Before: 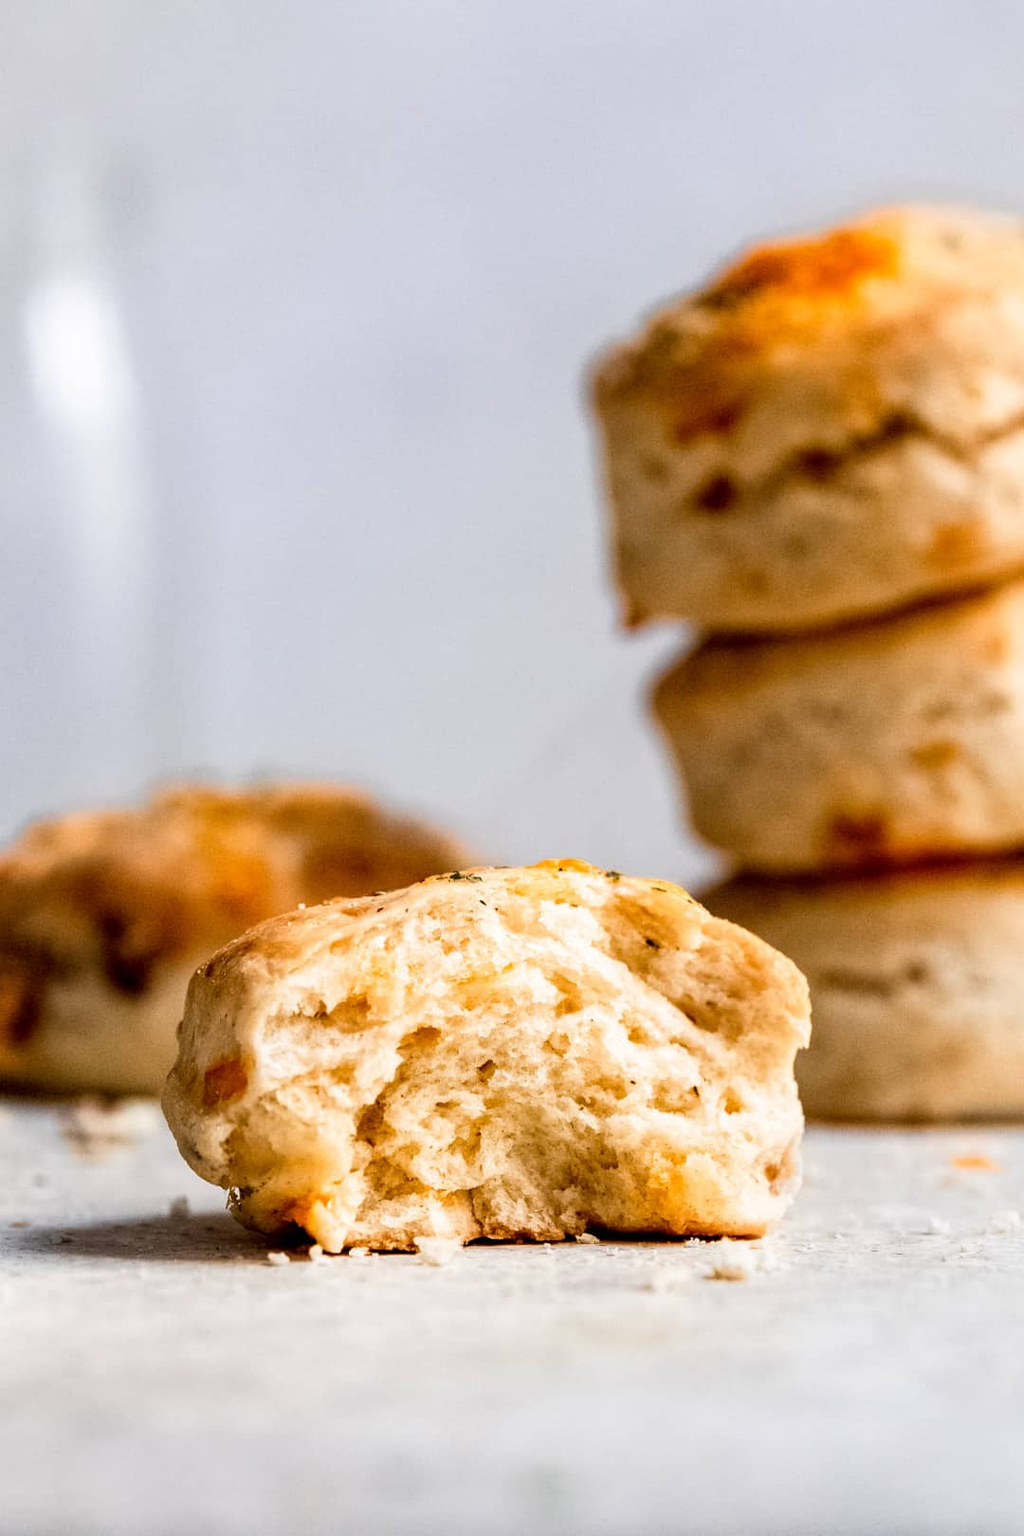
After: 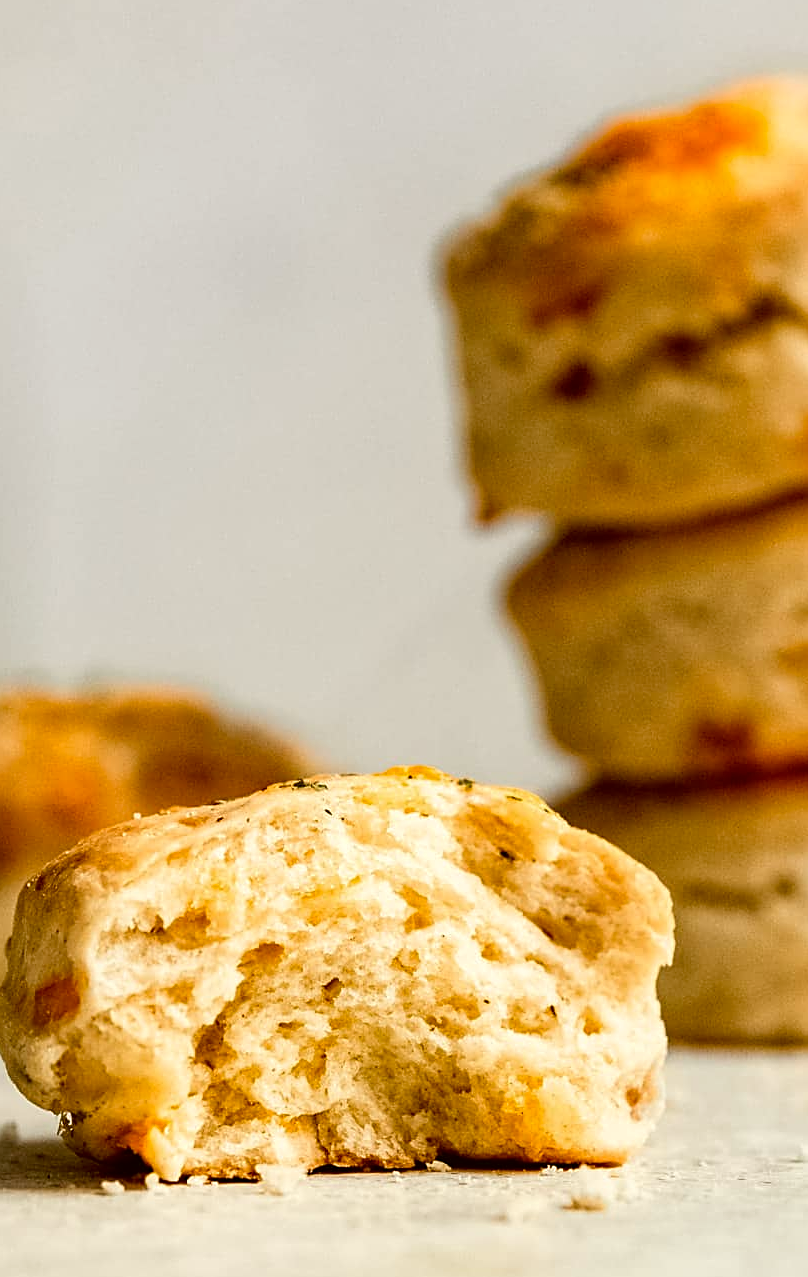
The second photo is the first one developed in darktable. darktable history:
crop: left 16.768%, top 8.653%, right 8.362%, bottom 12.485%
sharpen: on, module defaults
color correction: highlights a* -1.43, highlights b* 10.12, shadows a* 0.395, shadows b* 19.35
